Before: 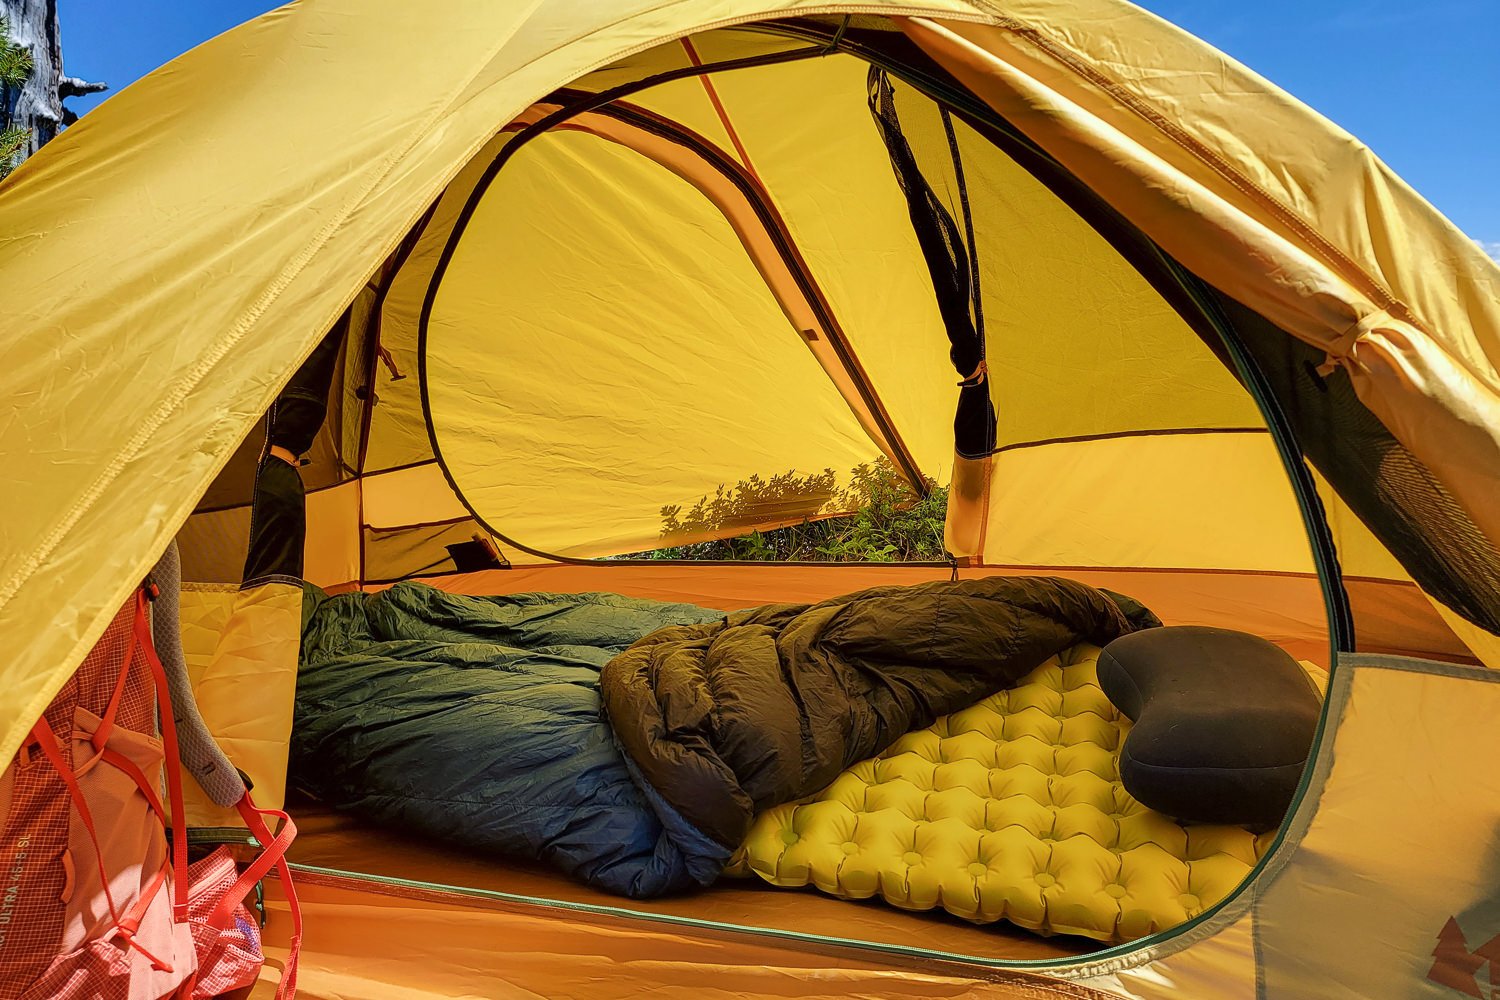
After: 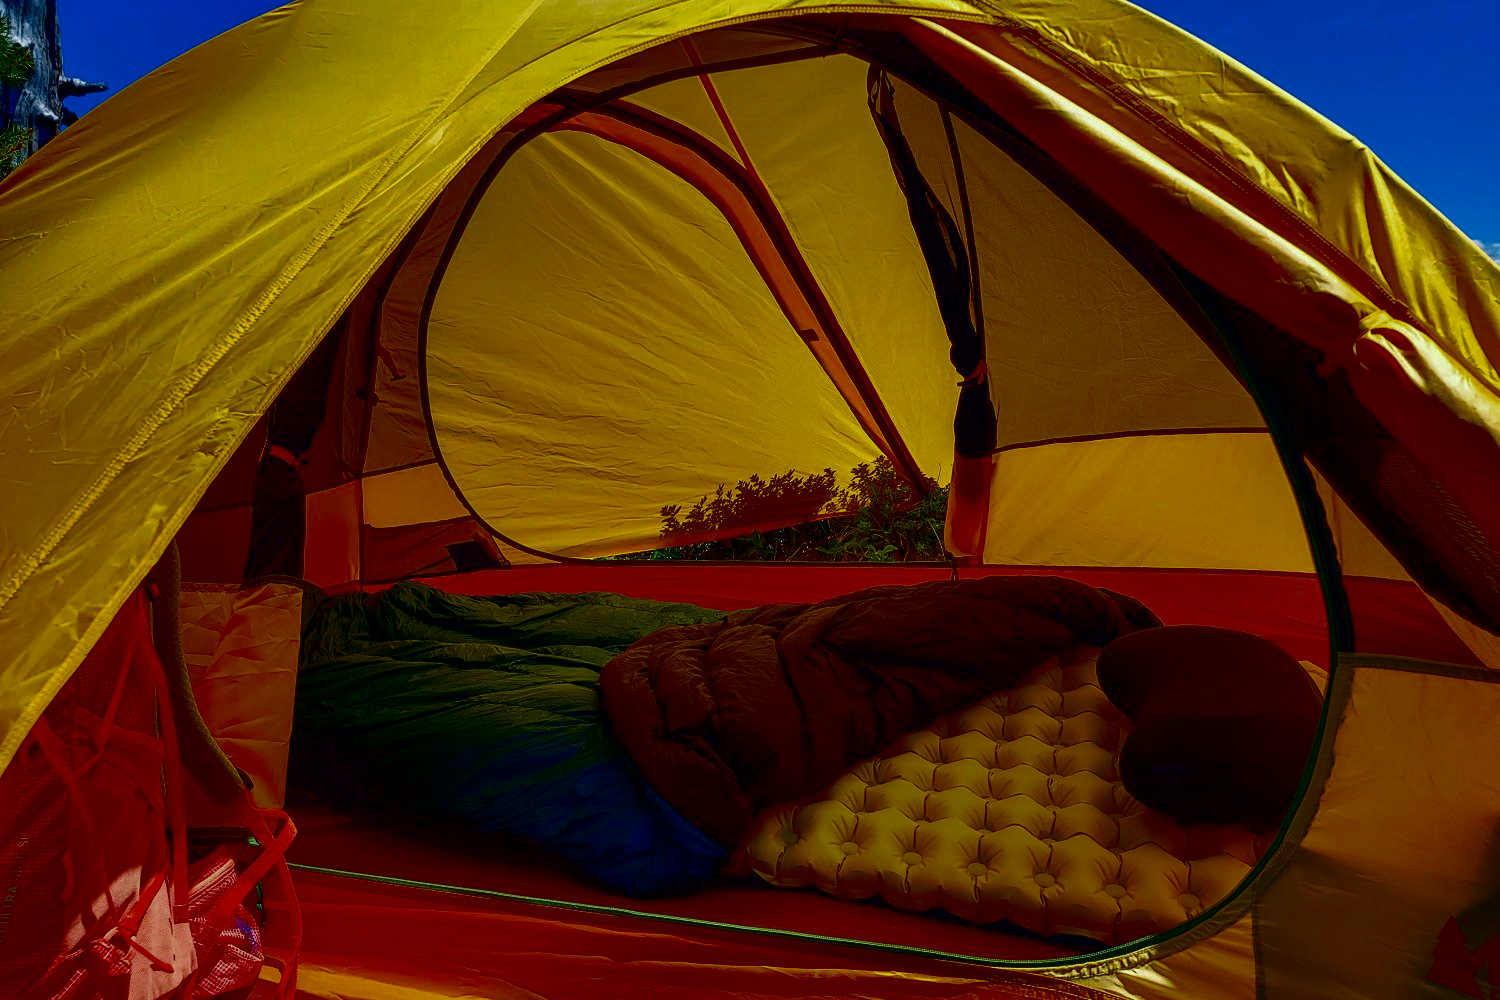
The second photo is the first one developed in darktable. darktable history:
contrast brightness saturation: brightness -1, saturation 1
white balance: red 0.978, blue 0.999
color correction: highlights a* 2.75, highlights b* 5, shadows a* -2.04, shadows b* -4.84, saturation 0.8
